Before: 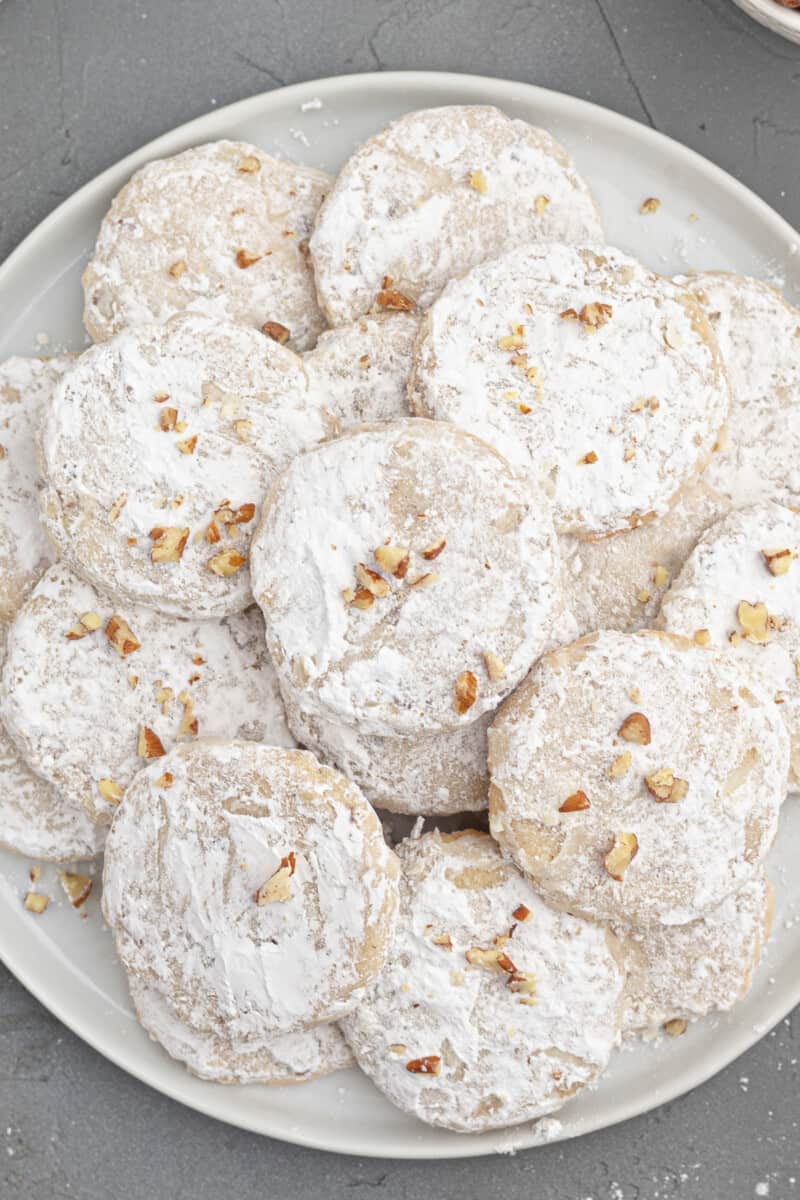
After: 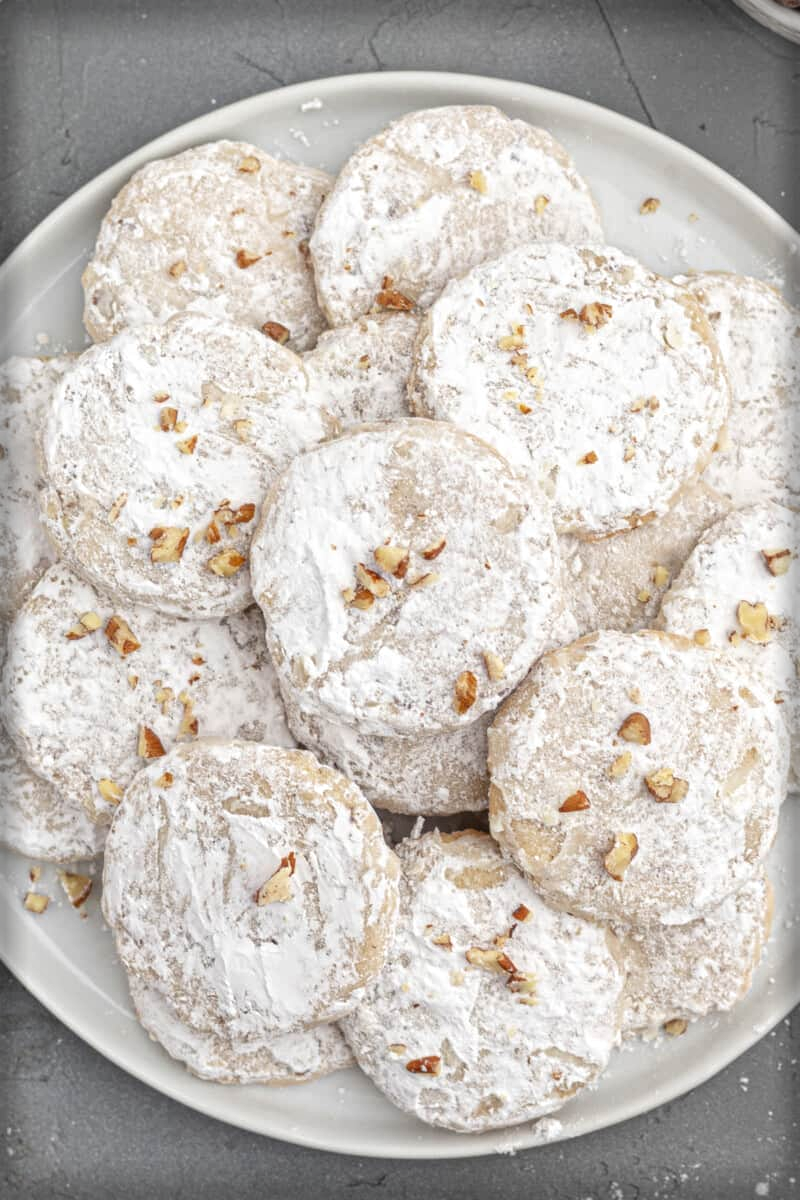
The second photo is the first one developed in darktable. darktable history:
vignetting: fall-off start 92.86%, fall-off radius 5.91%, automatic ratio true, width/height ratio 1.332, shape 0.043
local contrast: on, module defaults
